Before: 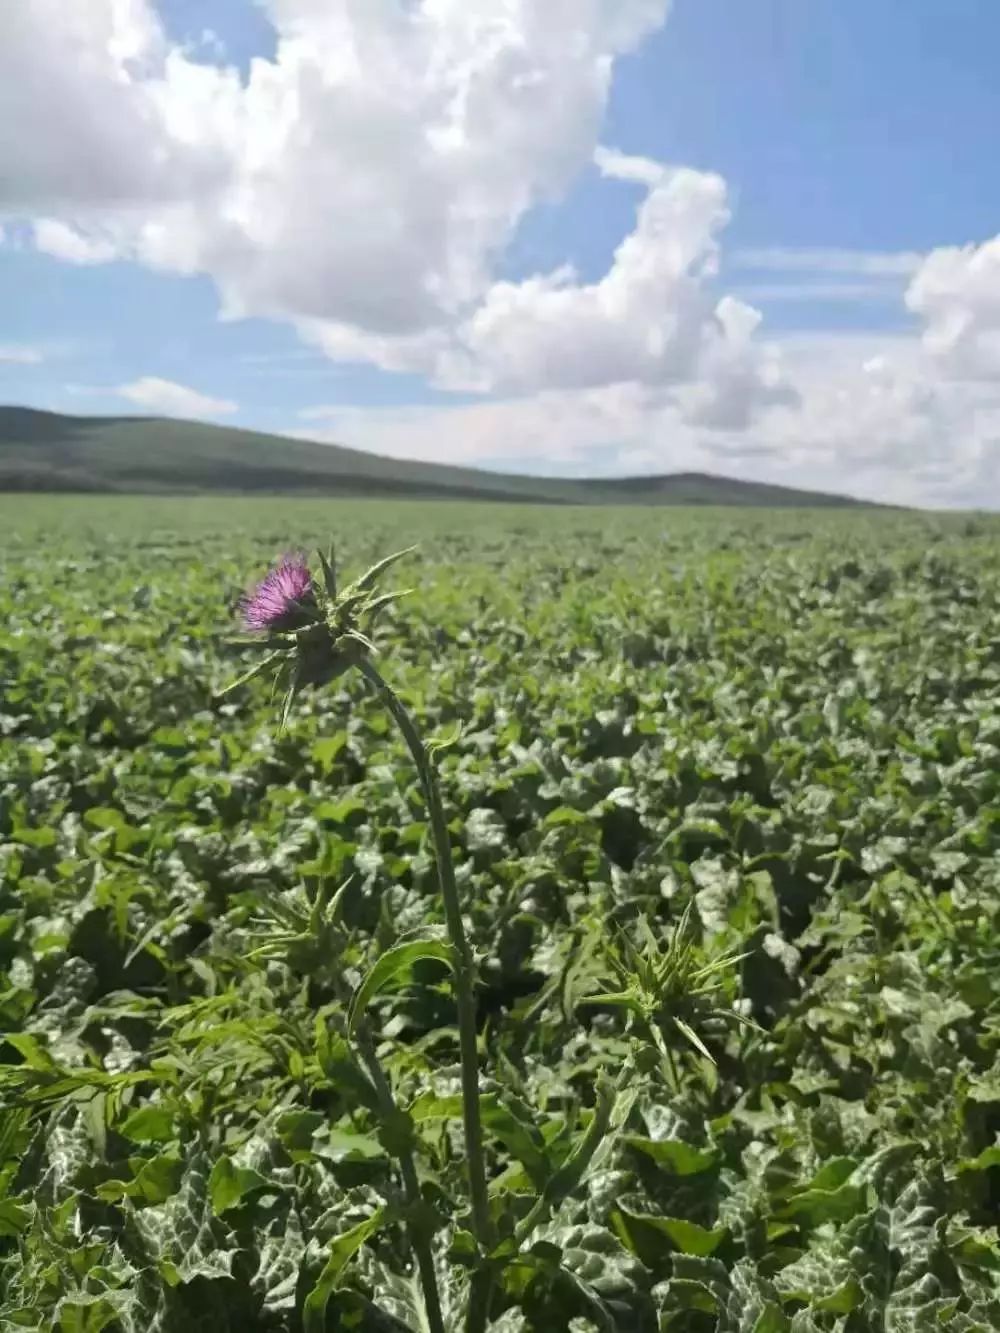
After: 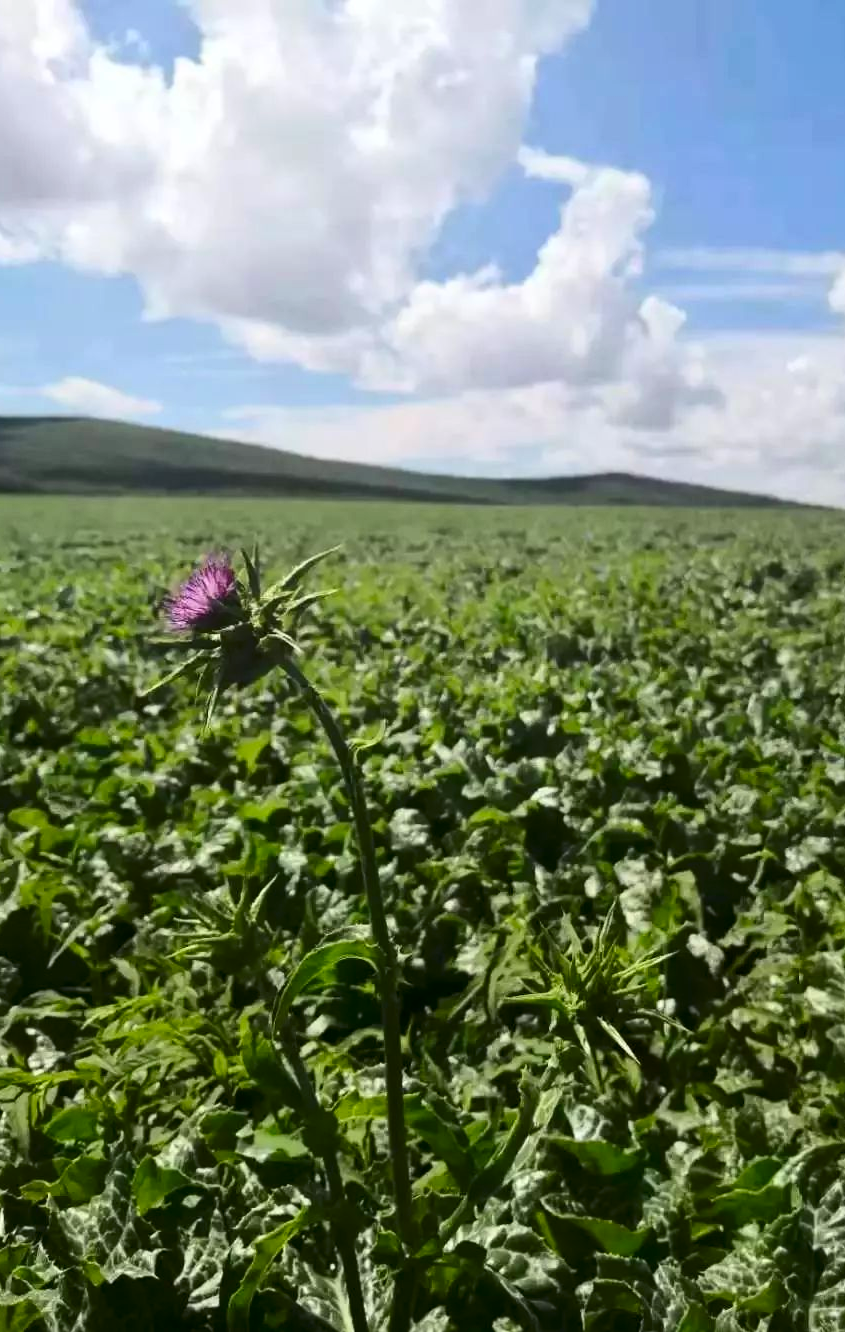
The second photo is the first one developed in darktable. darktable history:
contrast brightness saturation: contrast 0.185, brightness -0.107, saturation 0.205
crop: left 7.641%, right 7.833%
